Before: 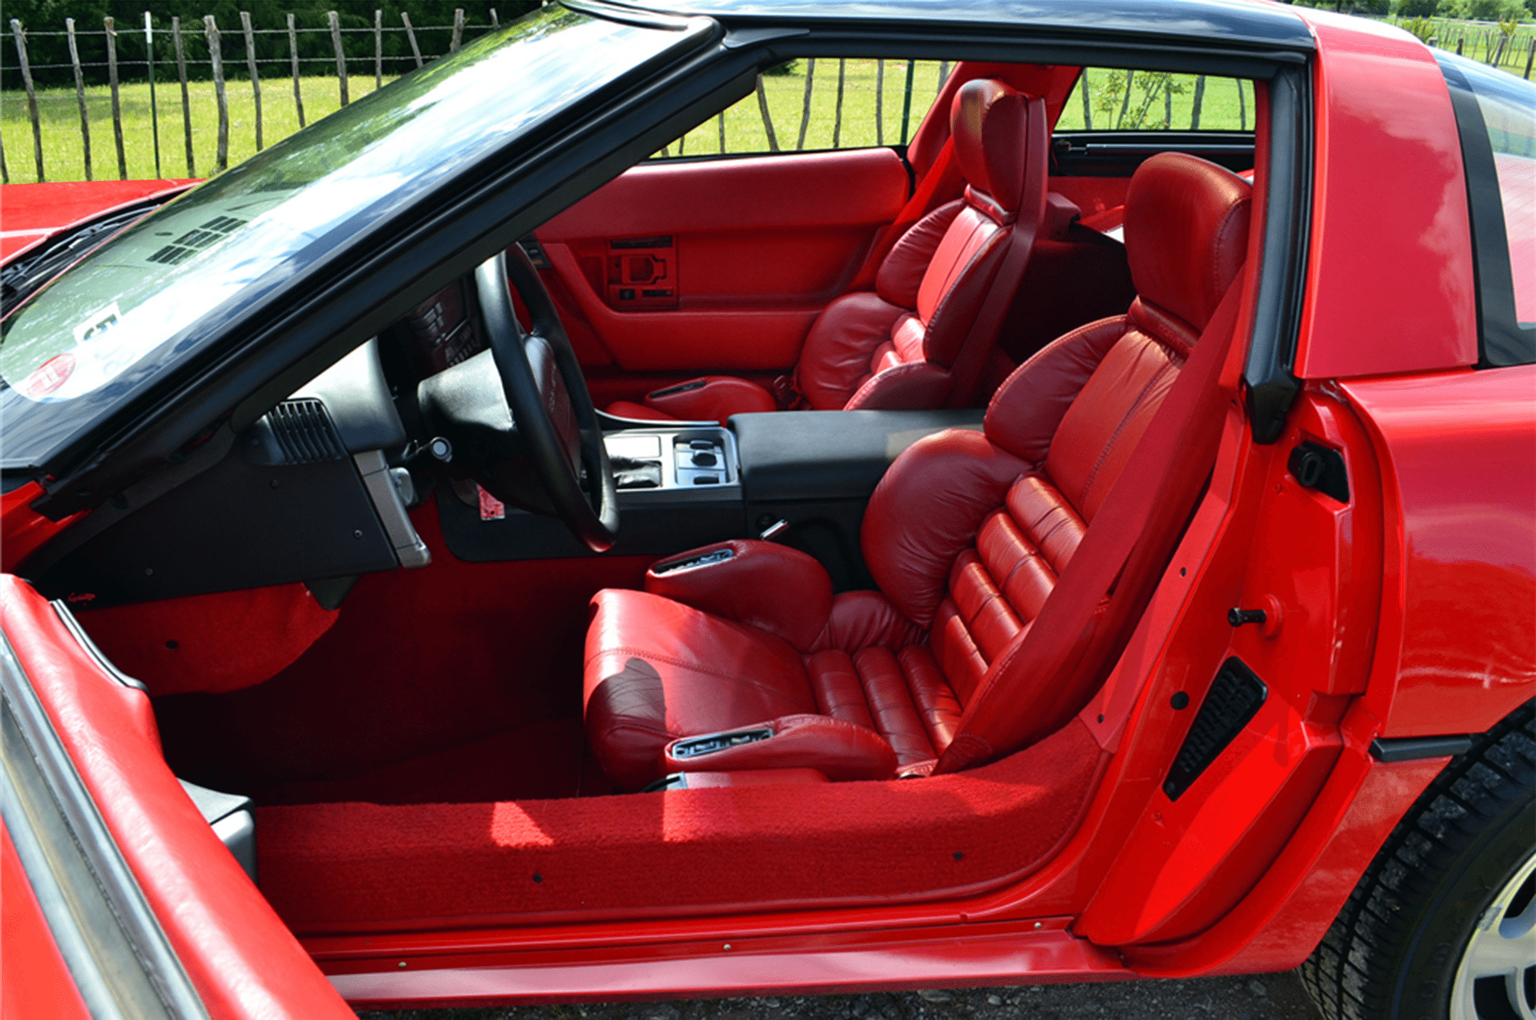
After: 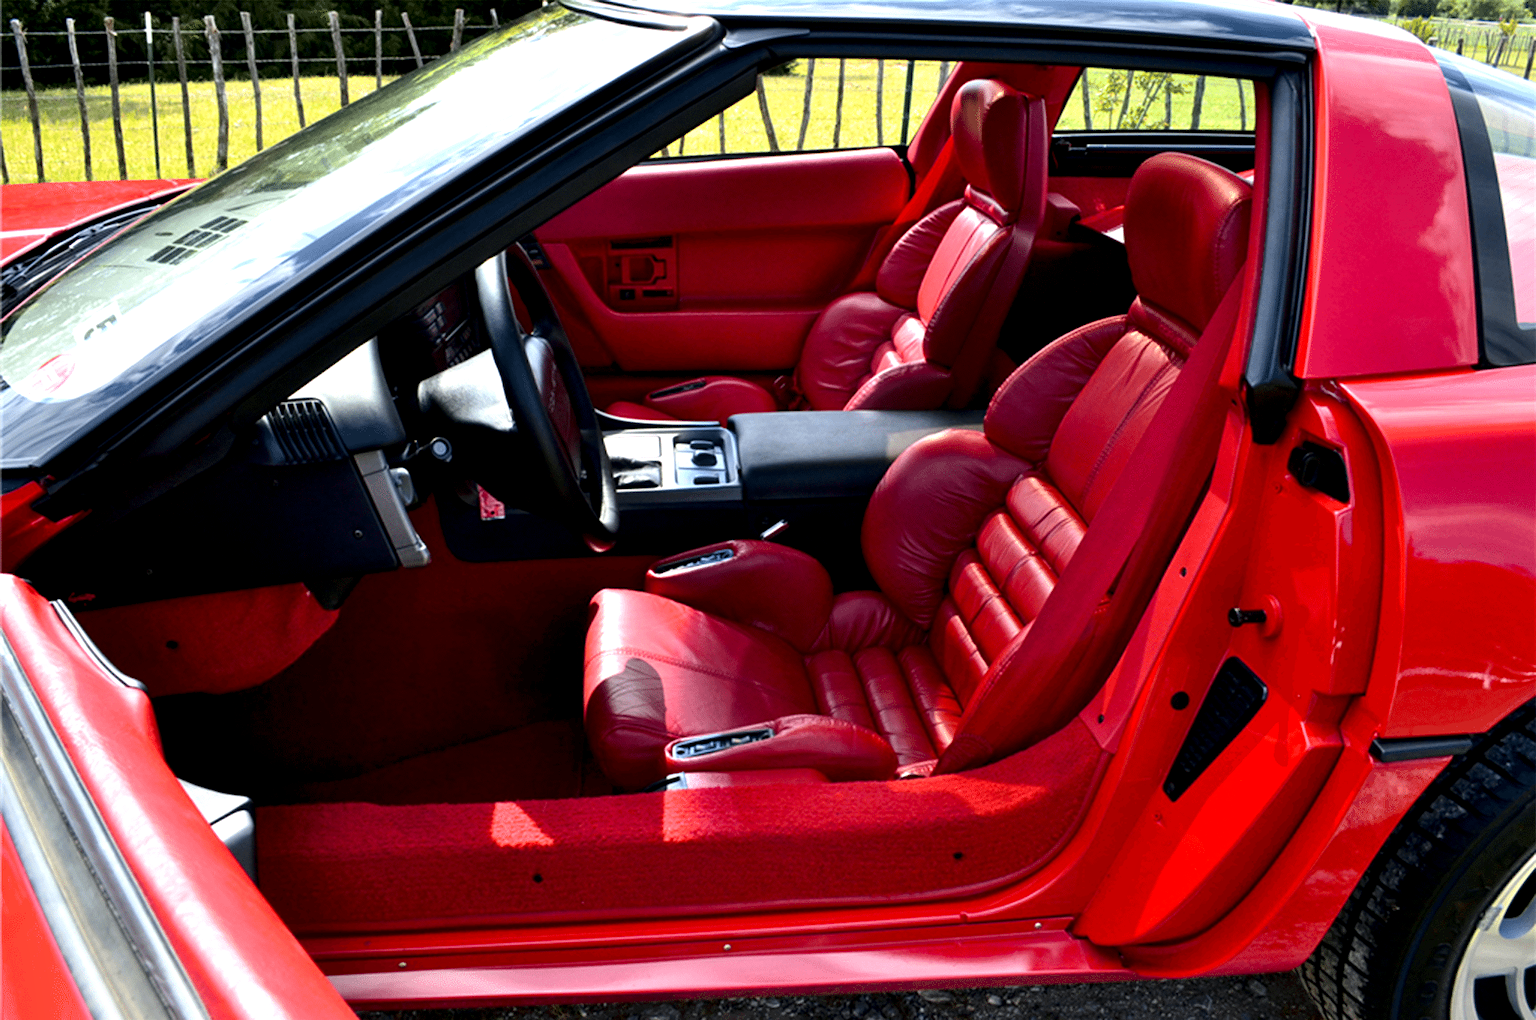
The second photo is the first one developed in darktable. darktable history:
tone curve: curves: ch0 [(0, 0) (0.087, 0.054) (0.281, 0.245) (0.532, 0.514) (0.835, 0.818) (0.994, 0.955)]; ch1 [(0, 0) (0.27, 0.195) (0.406, 0.435) (0.452, 0.474) (0.495, 0.5) (0.514, 0.508) (0.537, 0.556) (0.654, 0.689) (1, 1)]; ch2 [(0, 0) (0.269, 0.299) (0.459, 0.441) (0.498, 0.499) (0.523, 0.52) (0.551, 0.549) (0.633, 0.625) (0.659, 0.681) (0.718, 0.764) (1, 1)], color space Lab, independent channels, preserve colors none
local contrast: highlights 155%, shadows 120%, detail 139%, midtone range 0.255
